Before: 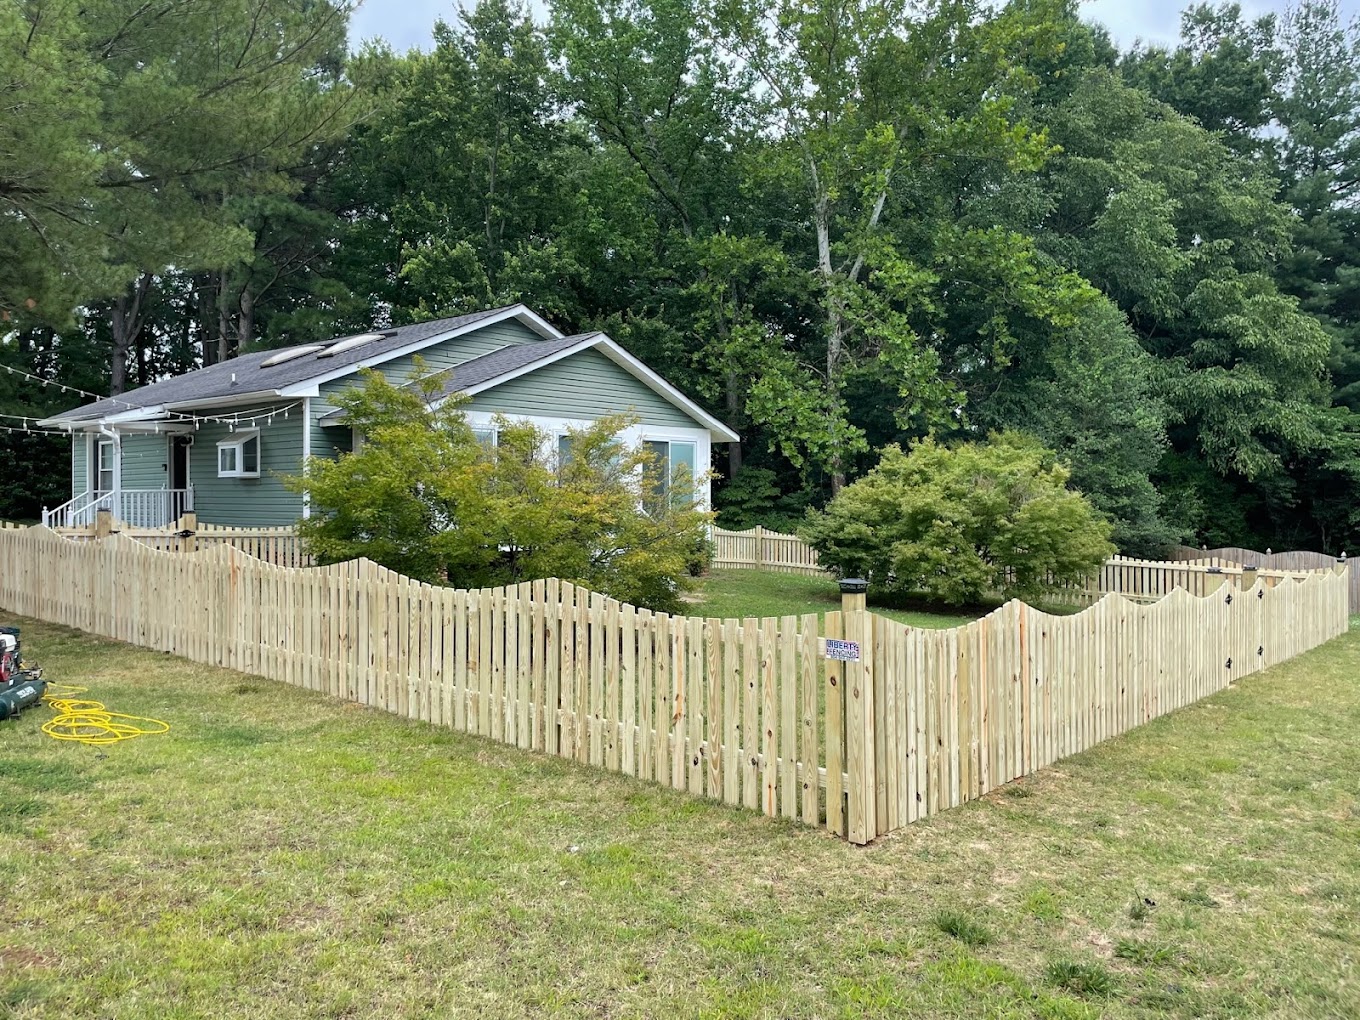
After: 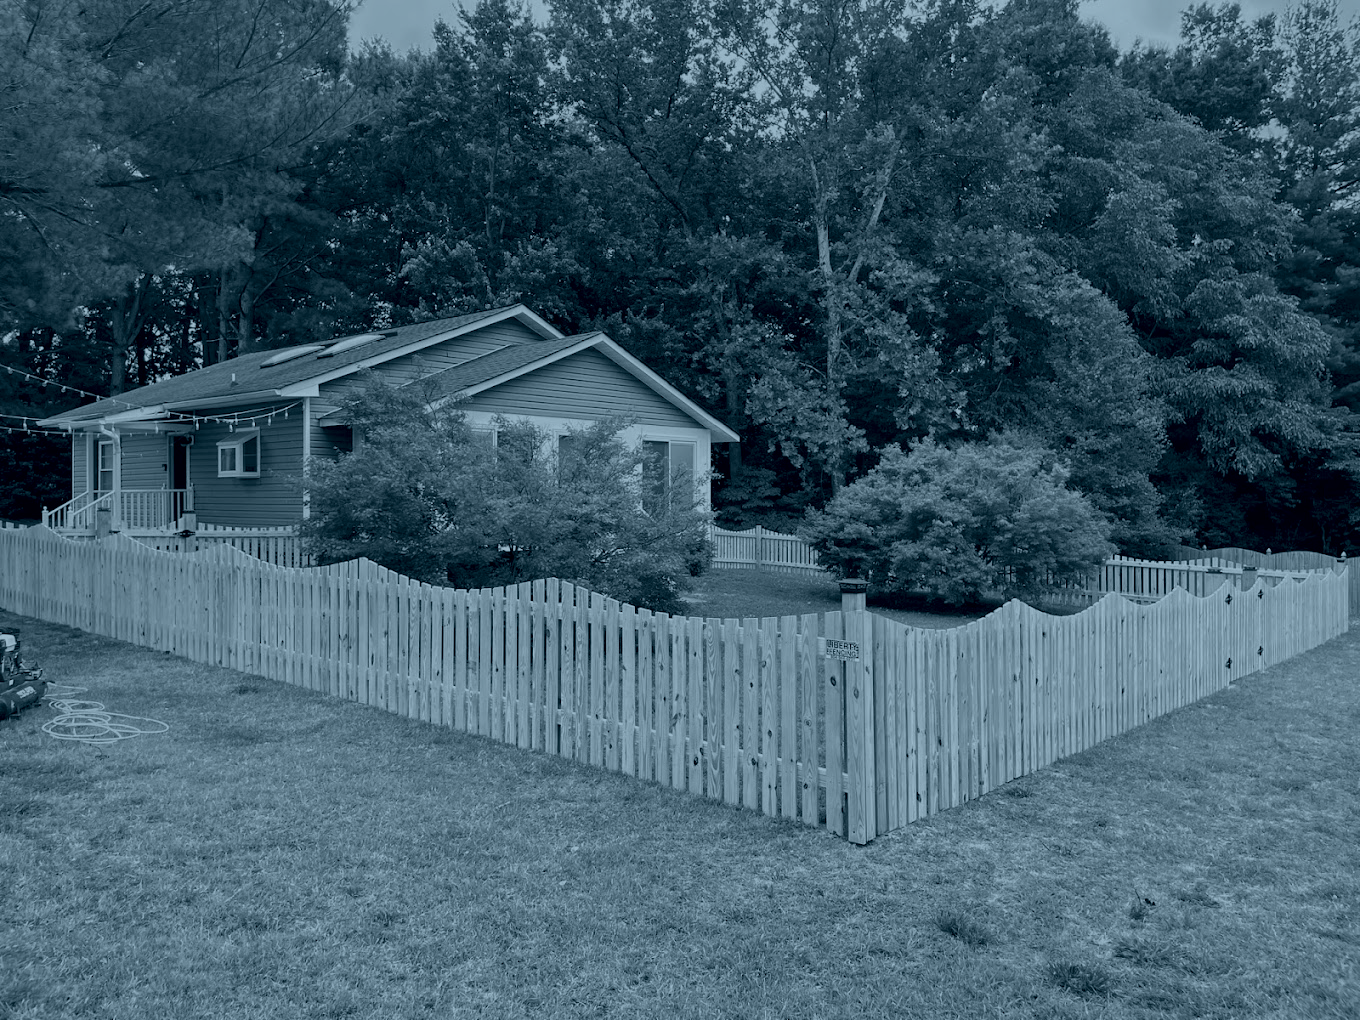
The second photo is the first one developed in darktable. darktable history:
colorize: hue 194.4°, saturation 29%, source mix 61.75%, lightness 3.98%, version 1
exposure: black level correction 0, exposure 1 EV, compensate exposure bias true, compensate highlight preservation false
color correction: highlights a* -4.73, highlights b* 5.06, saturation 0.97
